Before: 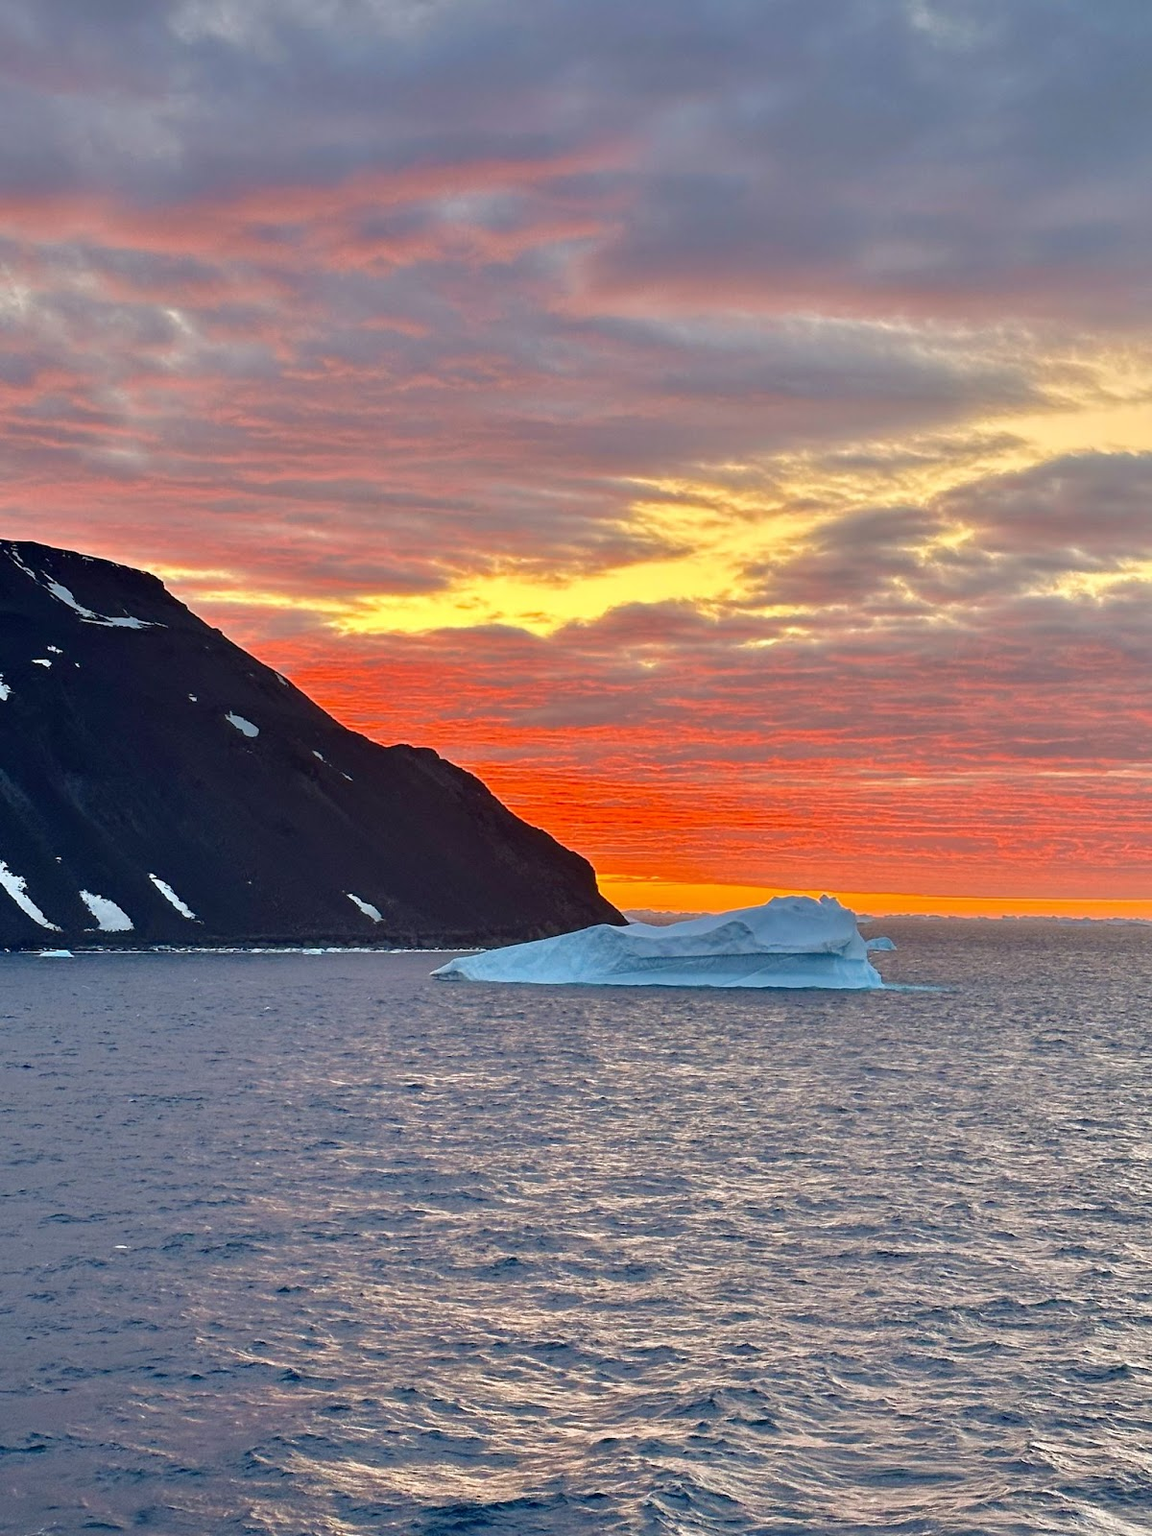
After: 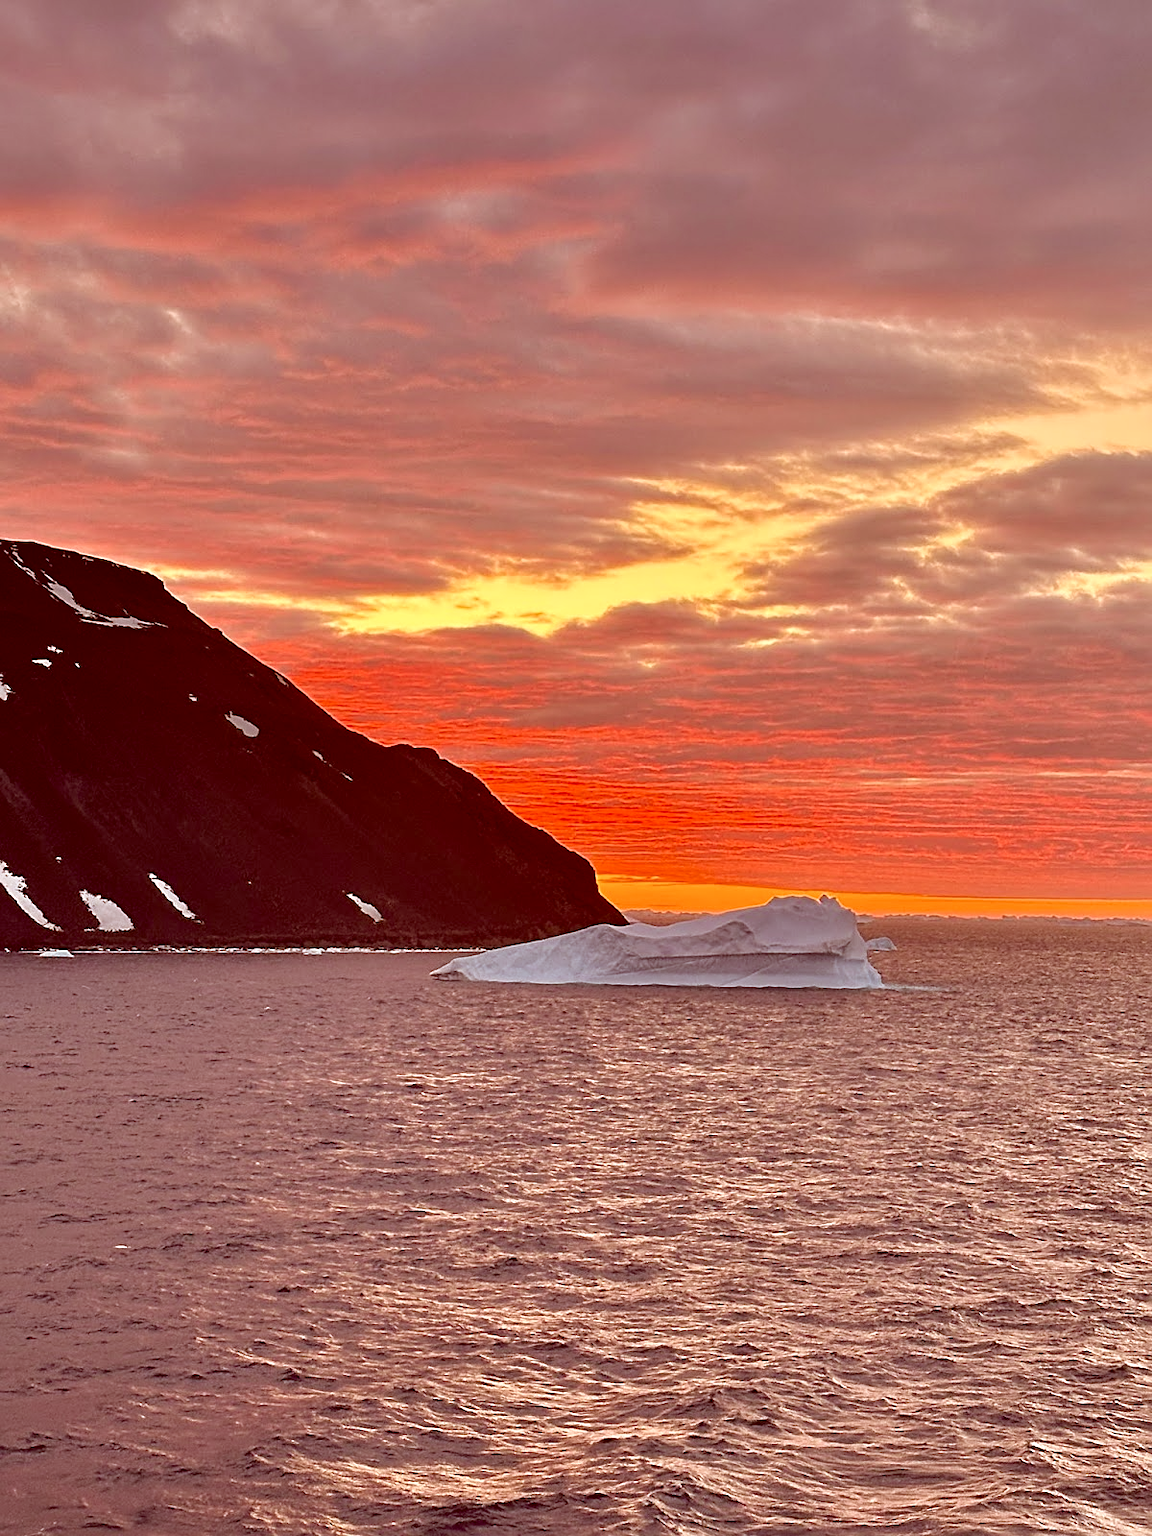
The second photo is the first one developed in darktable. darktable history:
sharpen: on, module defaults
color correction: highlights a* 9.03, highlights b* 8.71, shadows a* 40, shadows b* 40, saturation 0.8
